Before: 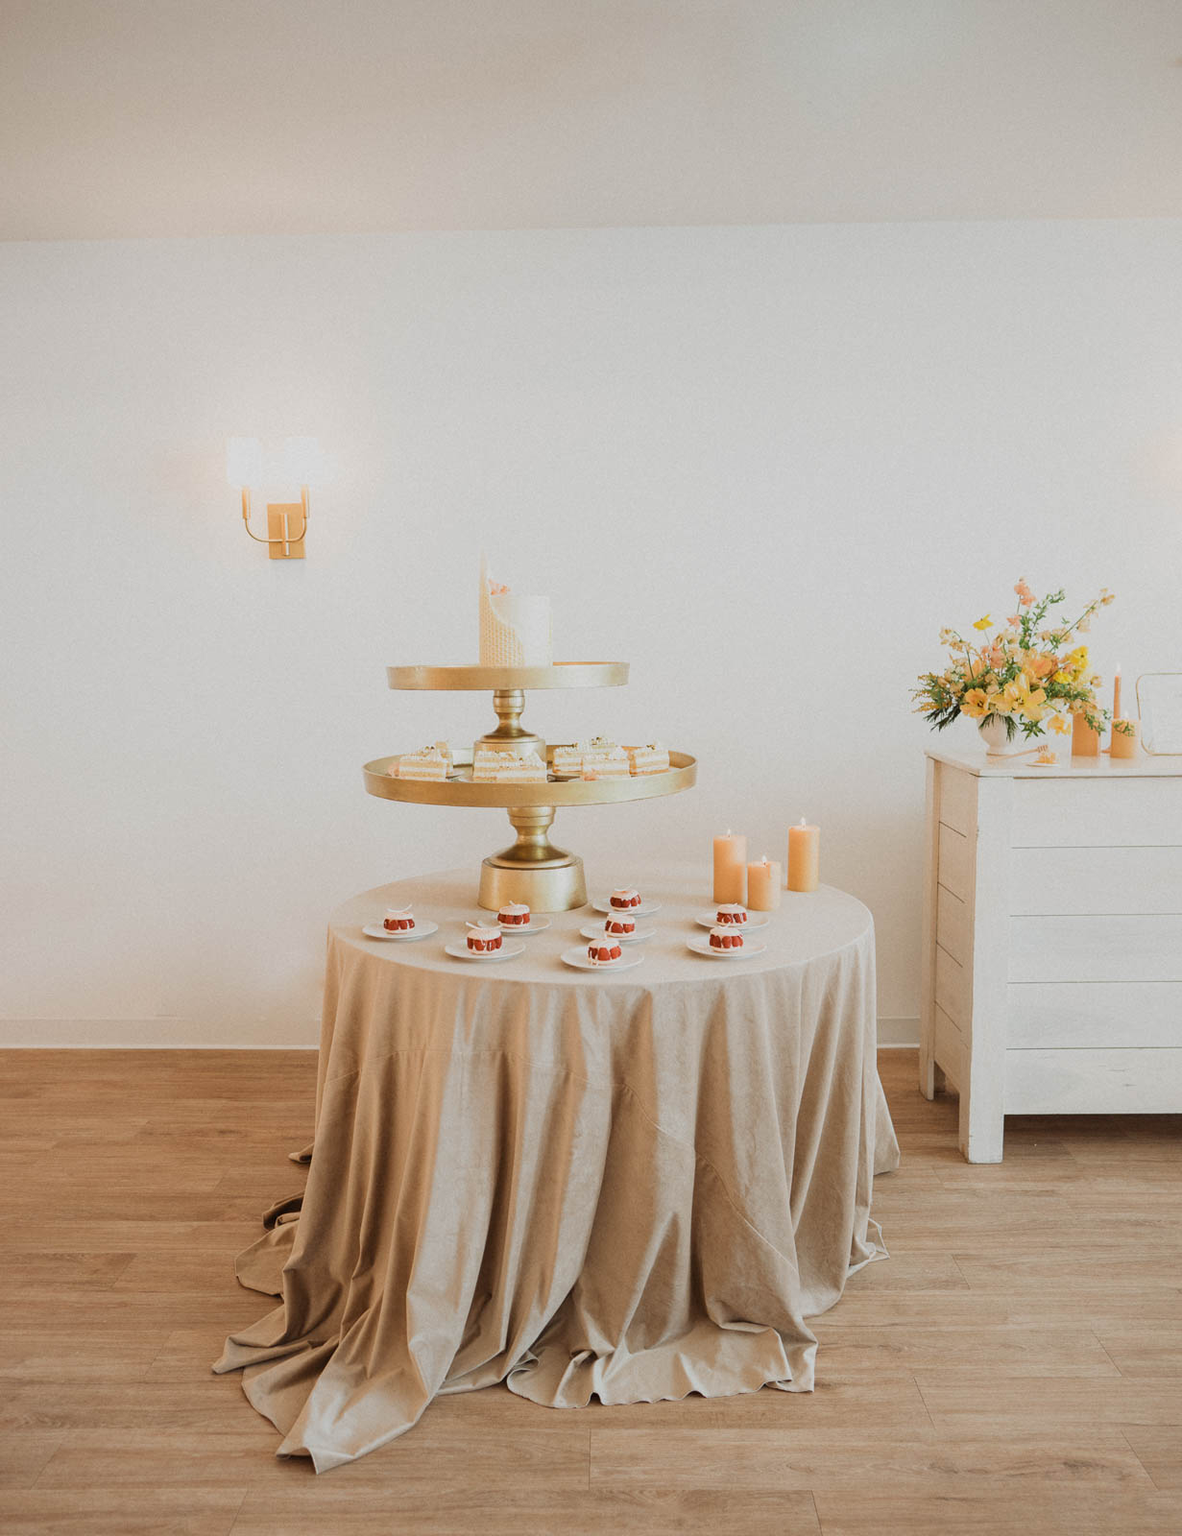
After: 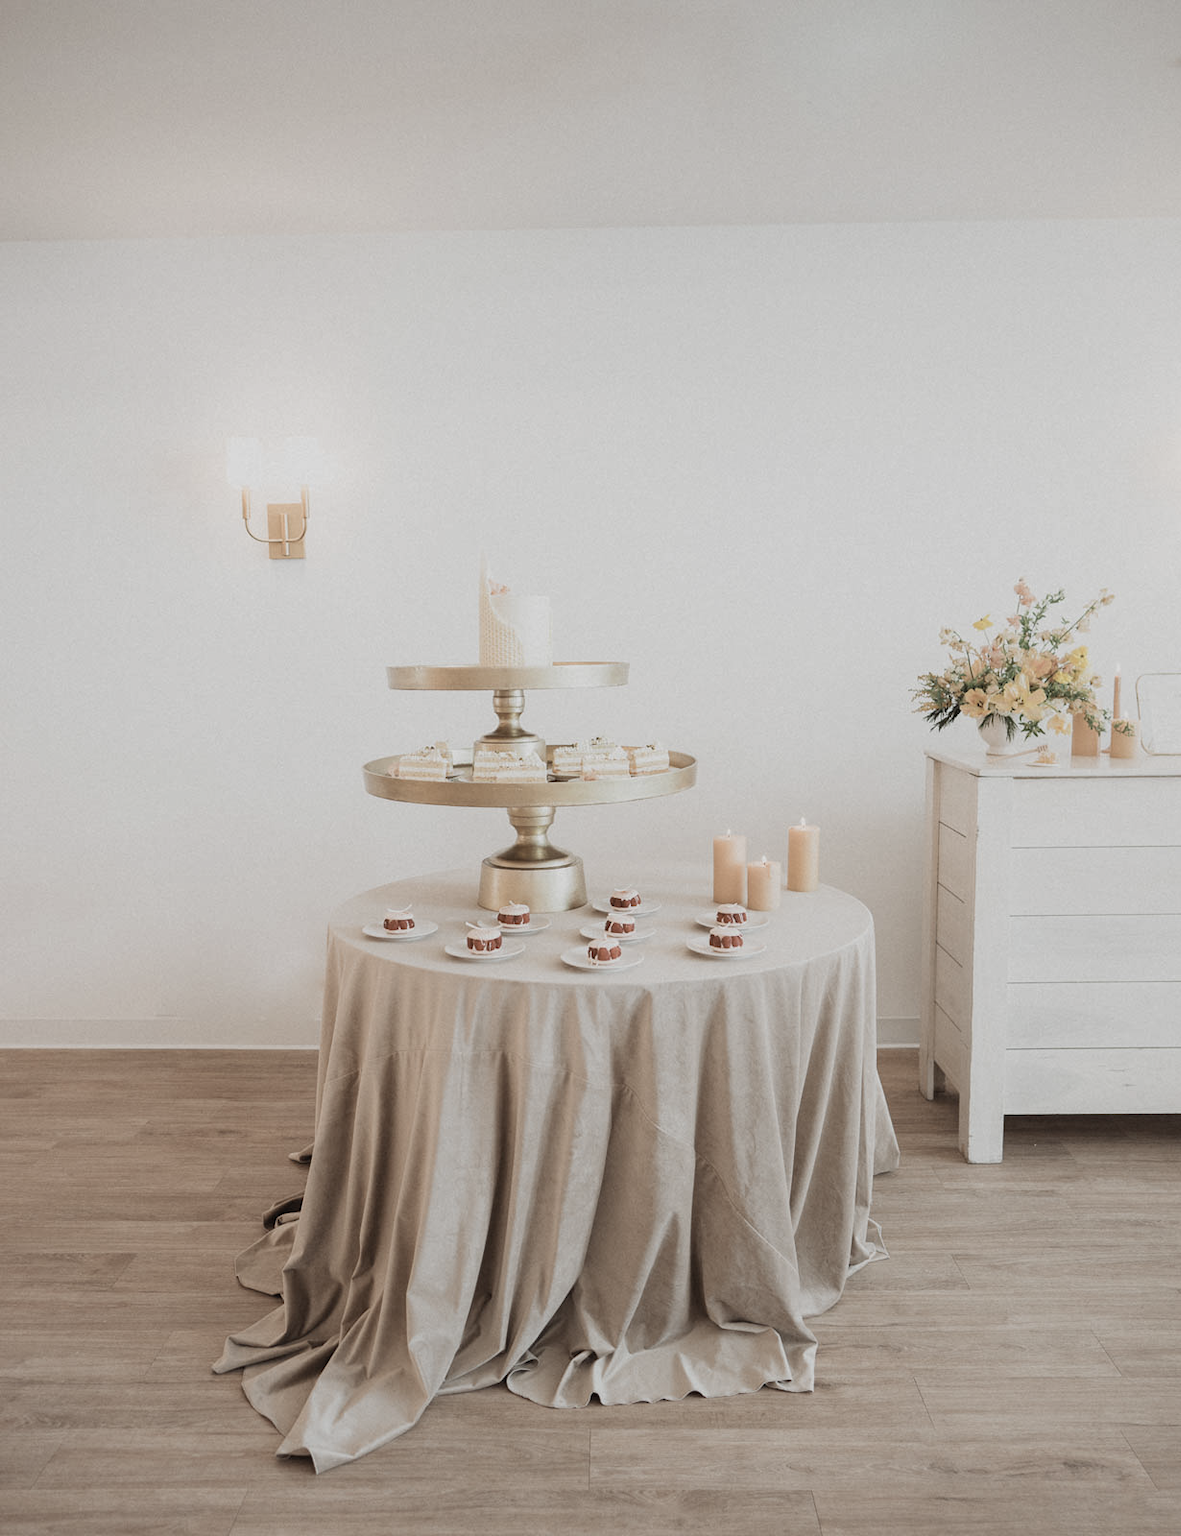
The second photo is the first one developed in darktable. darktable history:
color correction: highlights b* 0.064, saturation 0.467
